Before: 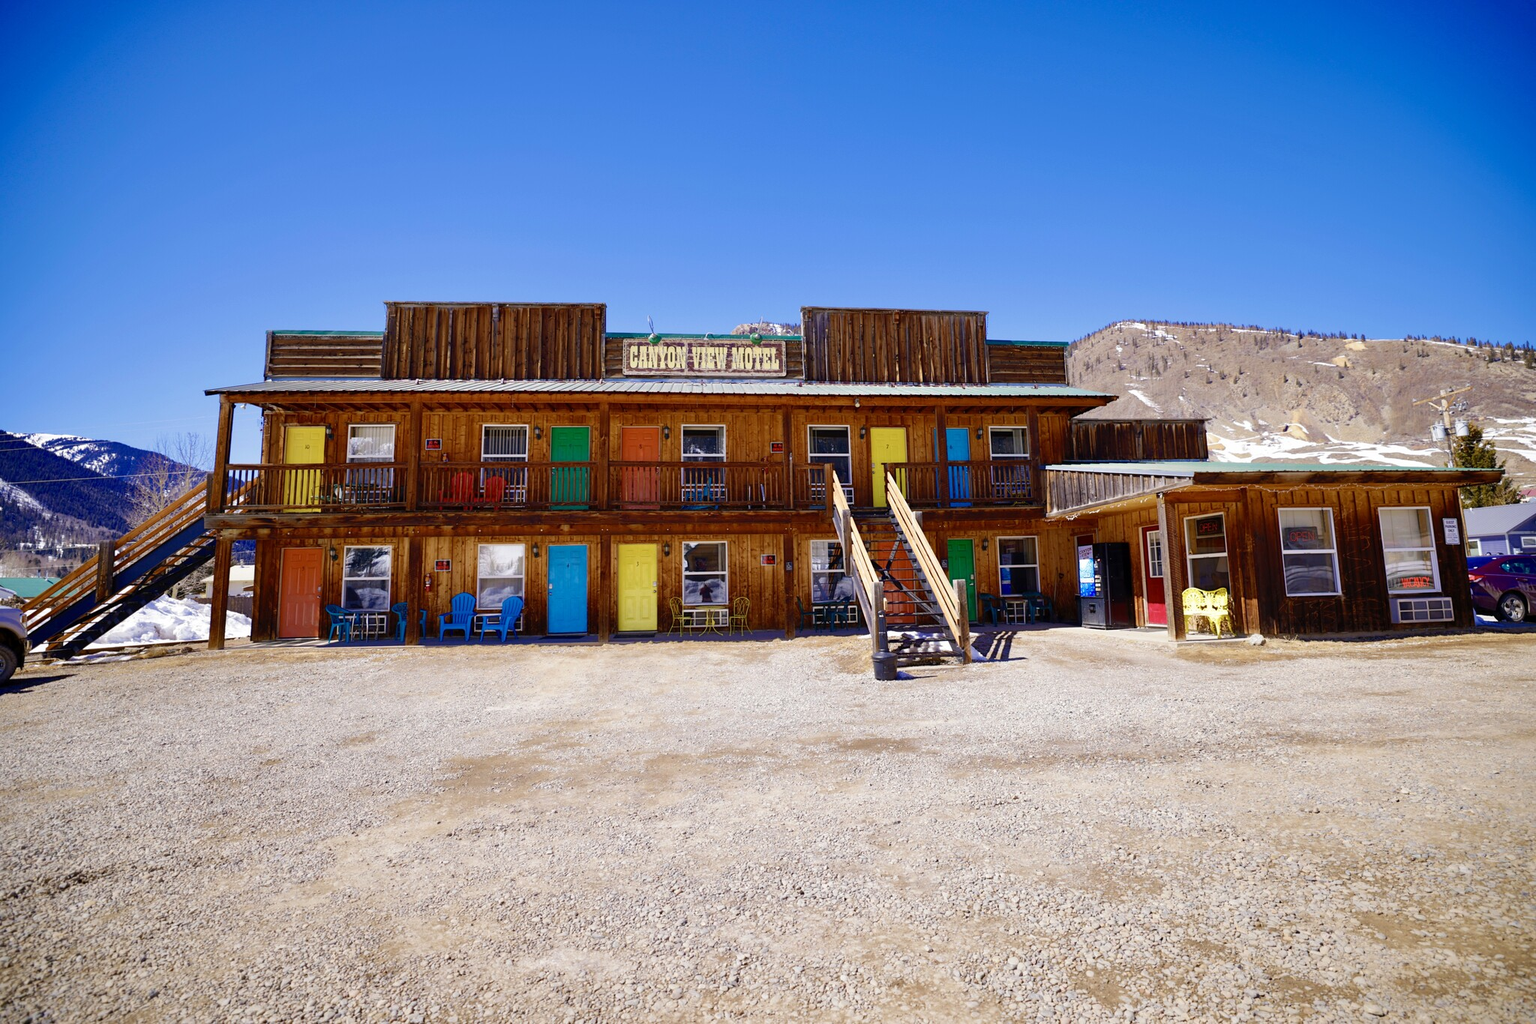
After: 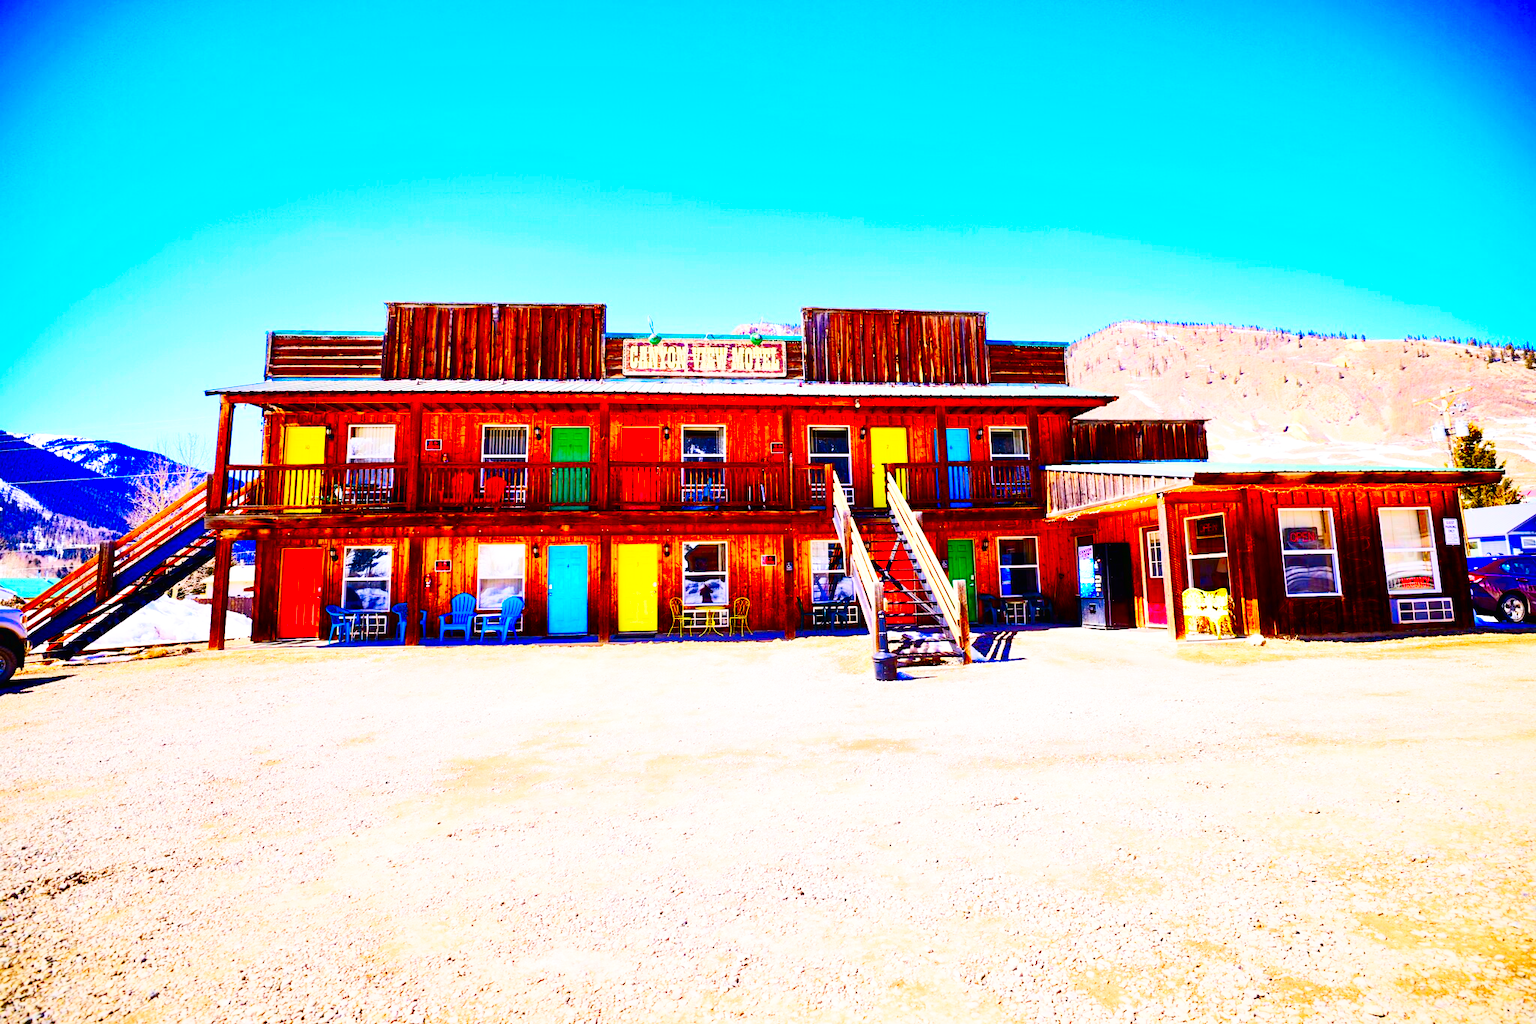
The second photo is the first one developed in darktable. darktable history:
contrast brightness saturation: contrast 0.26, brightness 0.02, saturation 0.87
base curve: curves: ch0 [(0, 0.003) (0.001, 0.002) (0.006, 0.004) (0.02, 0.022) (0.048, 0.086) (0.094, 0.234) (0.162, 0.431) (0.258, 0.629) (0.385, 0.8) (0.548, 0.918) (0.751, 0.988) (1, 1)], preserve colors none
